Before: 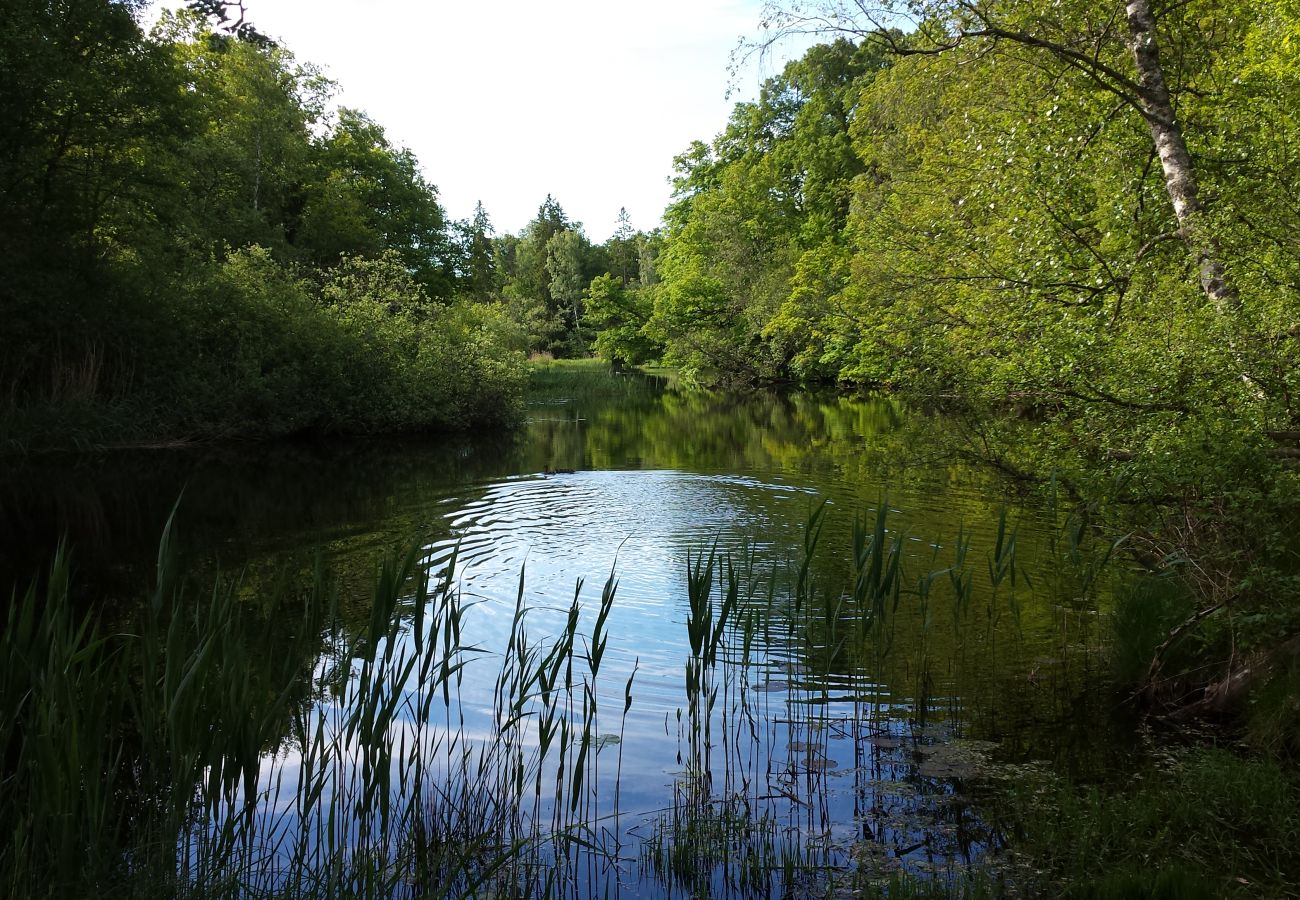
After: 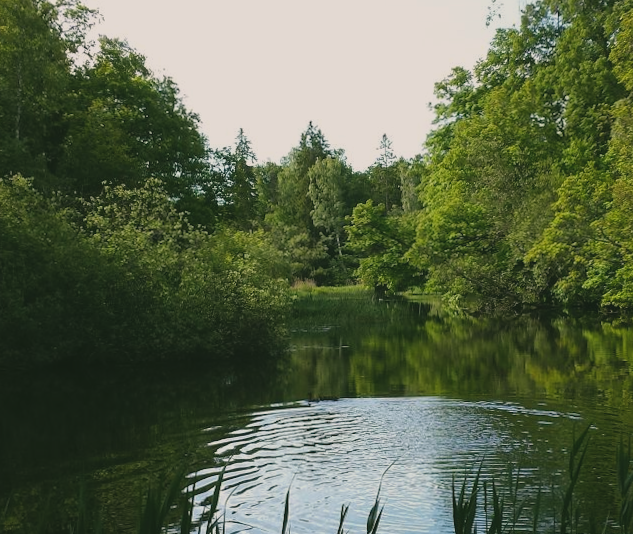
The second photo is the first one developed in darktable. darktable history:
color correction: highlights a* 4.02, highlights b* 4.98, shadows a* -7.55, shadows b* 4.98
exposure: black level correction -0.015, exposure -0.5 EV, compensate highlight preservation false
rotate and perspective: rotation -0.45°, automatic cropping original format, crop left 0.008, crop right 0.992, crop top 0.012, crop bottom 0.988
crop: left 17.835%, top 7.675%, right 32.881%, bottom 32.213%
